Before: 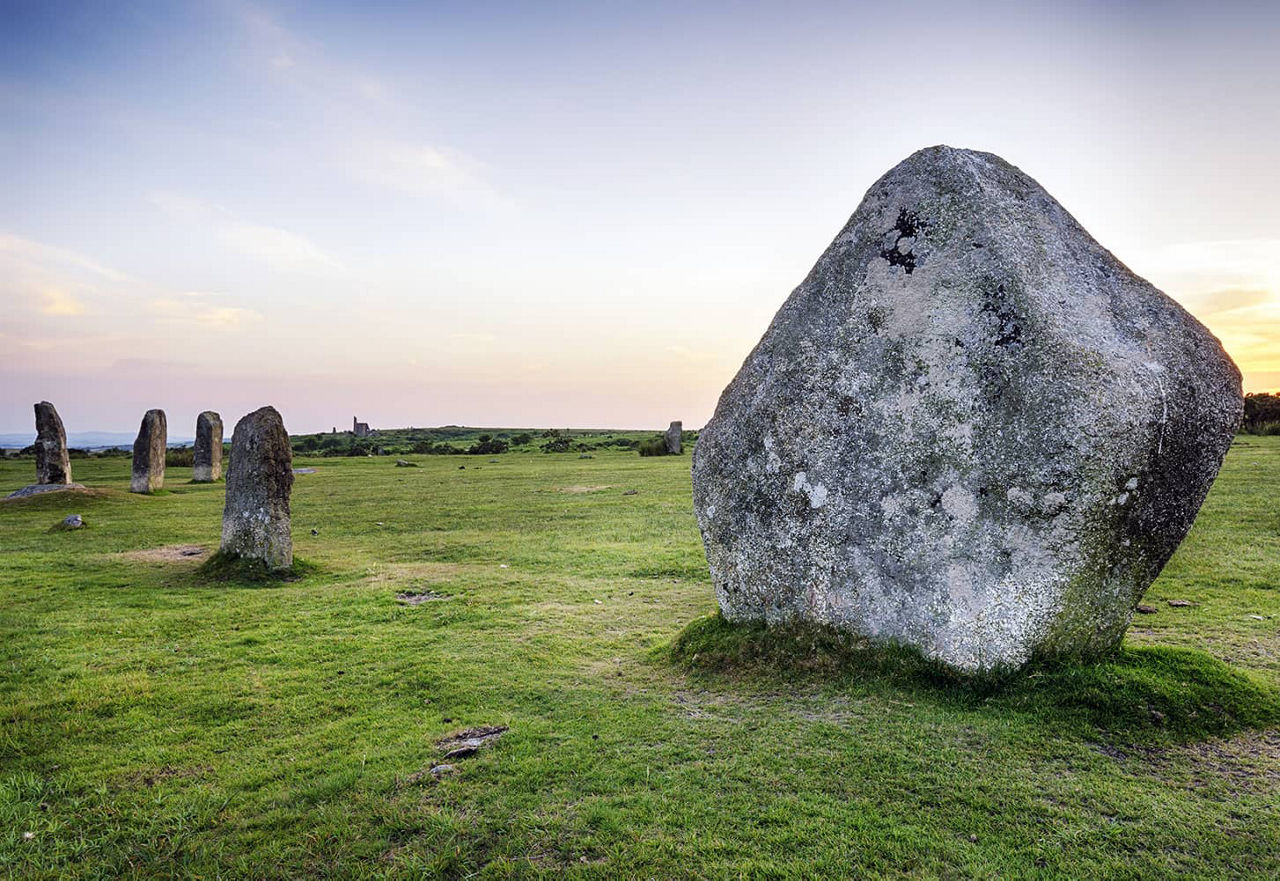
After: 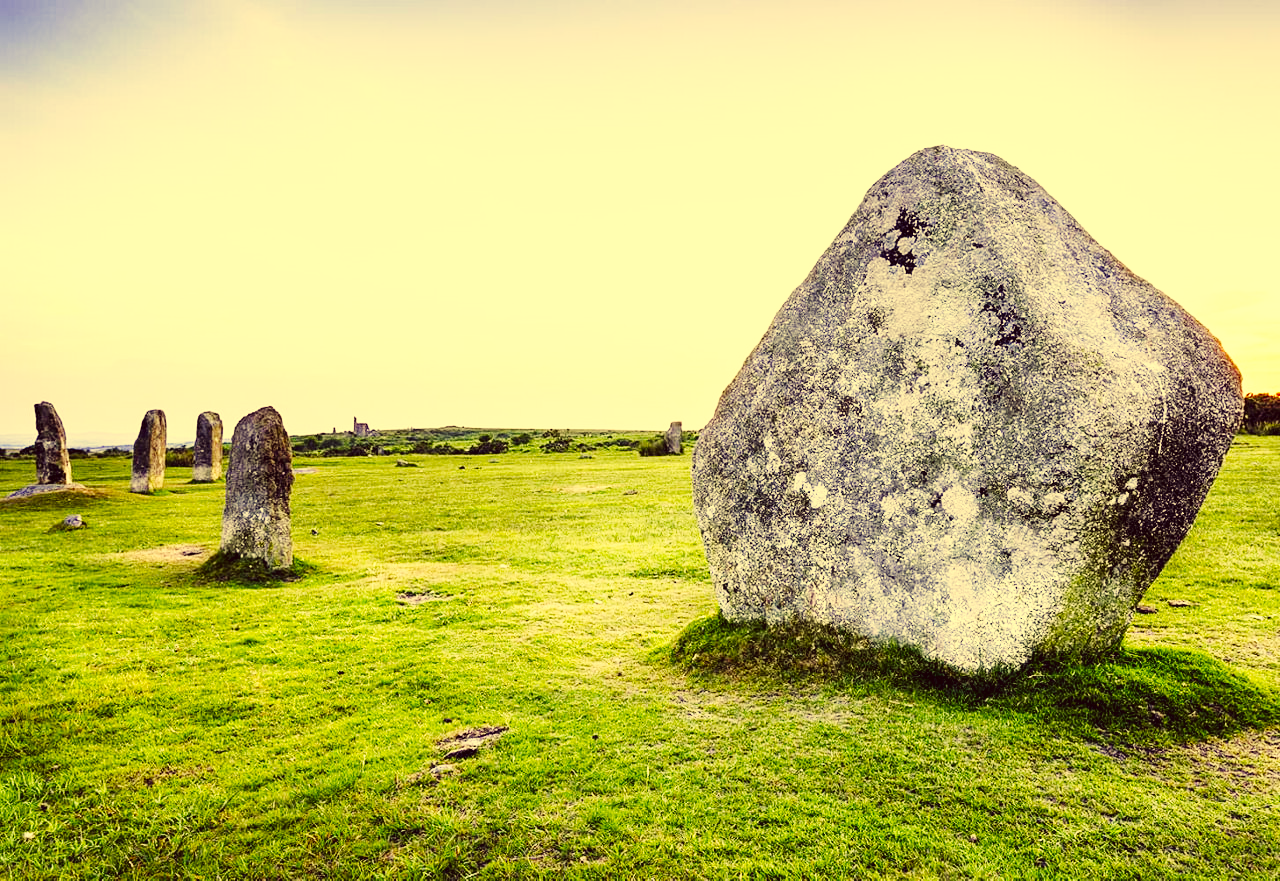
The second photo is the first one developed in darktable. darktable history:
color correction: highlights a* -0.482, highlights b* 40, shadows a* 9.8, shadows b* -0.161
base curve: curves: ch0 [(0, 0.003) (0.001, 0.002) (0.006, 0.004) (0.02, 0.022) (0.048, 0.086) (0.094, 0.234) (0.162, 0.431) (0.258, 0.629) (0.385, 0.8) (0.548, 0.918) (0.751, 0.988) (1, 1)], preserve colors none
exposure: compensate highlight preservation false
